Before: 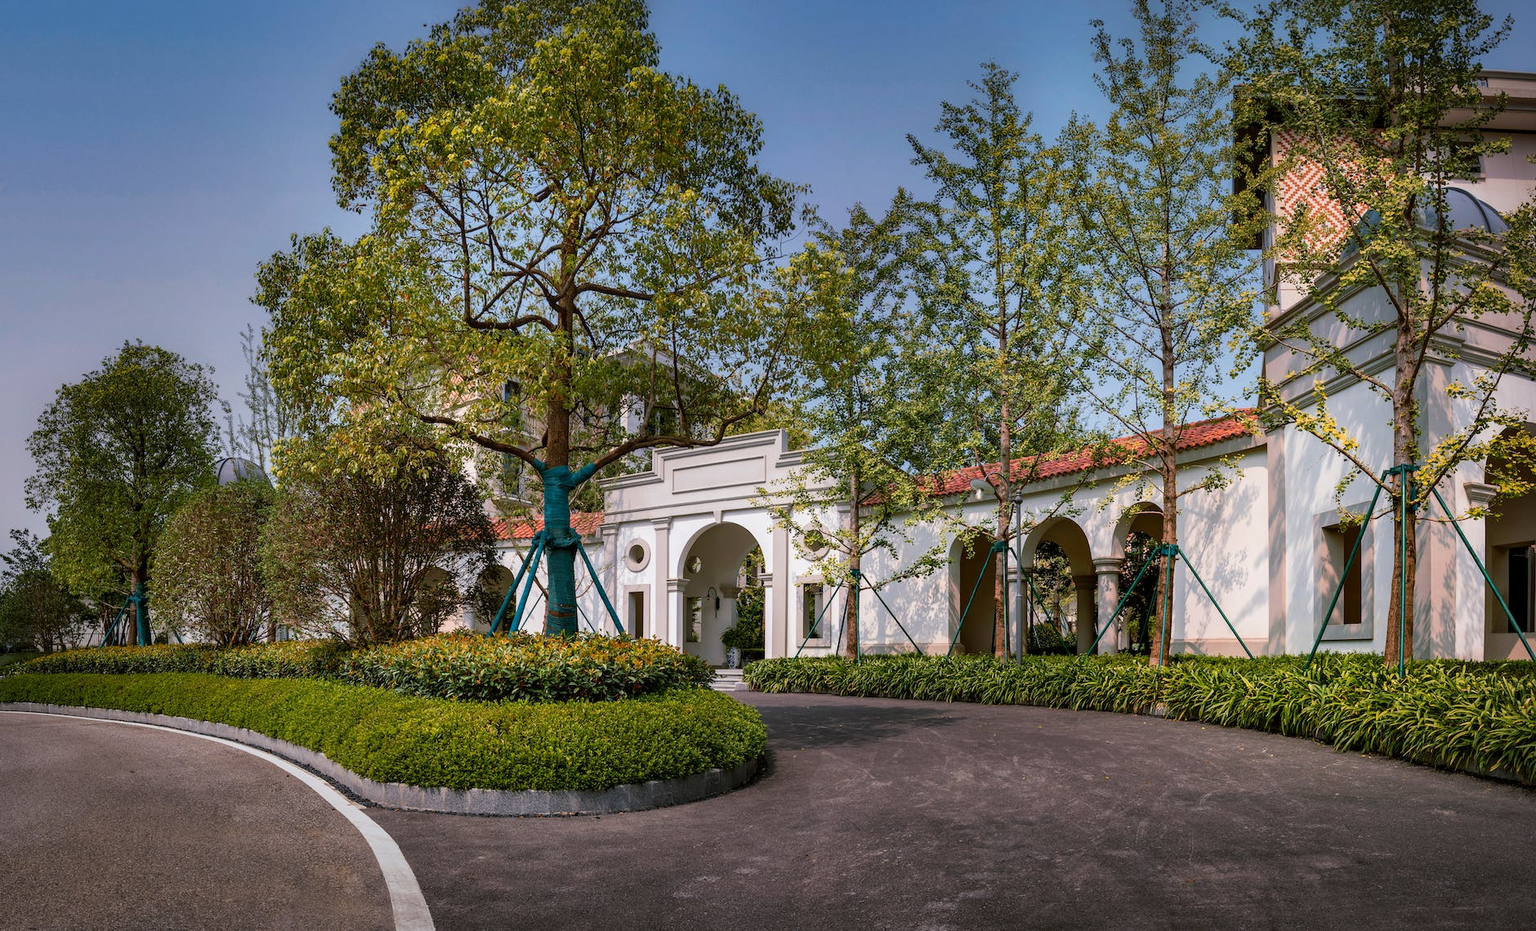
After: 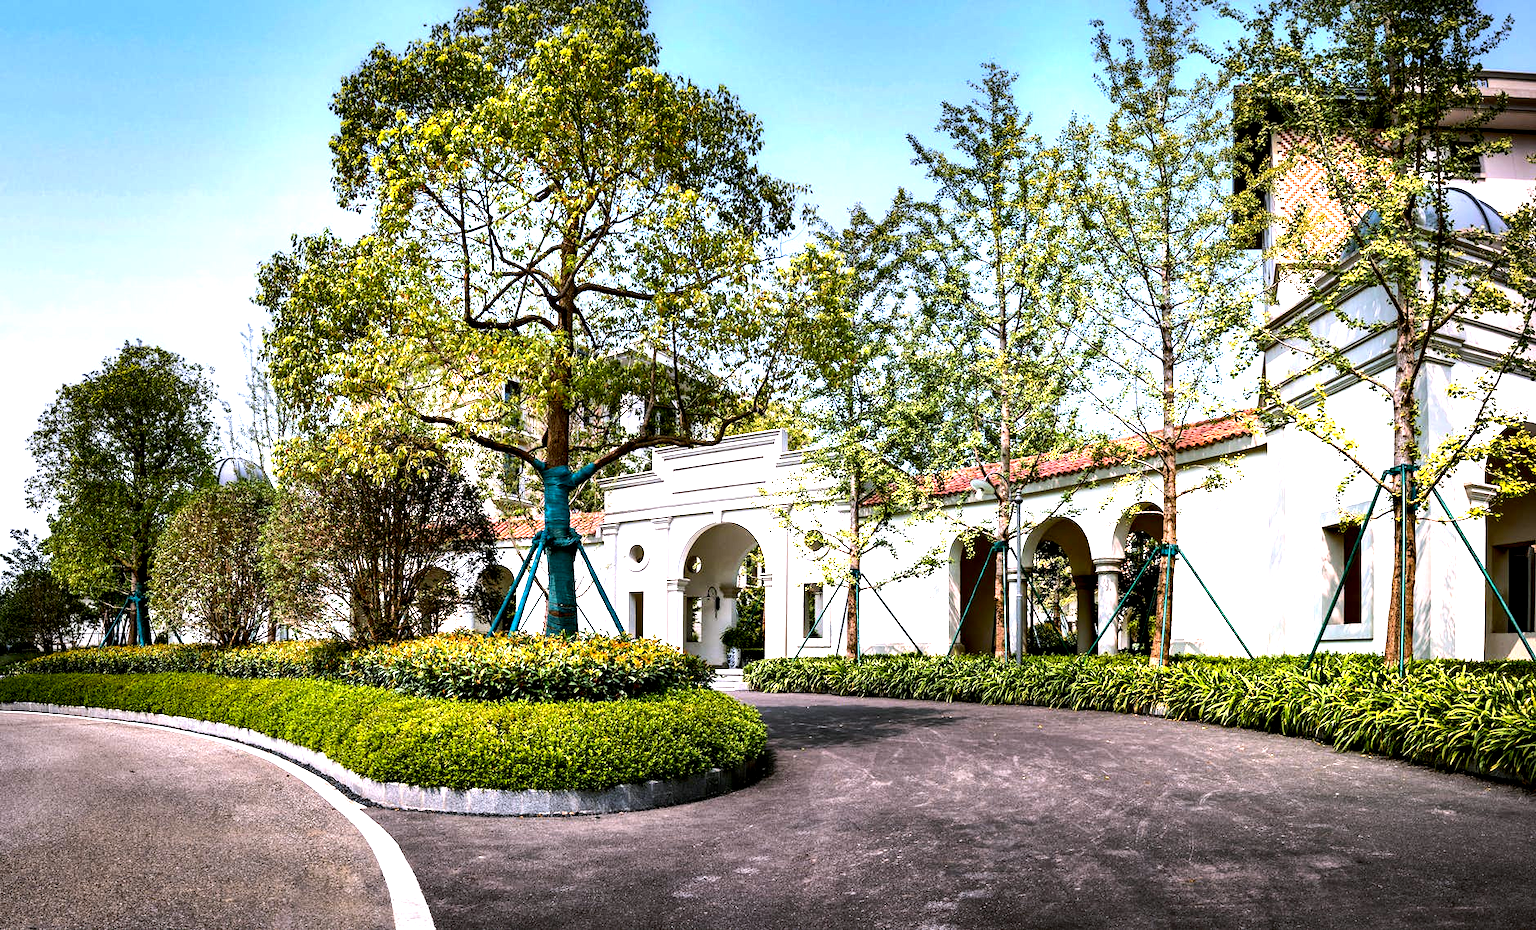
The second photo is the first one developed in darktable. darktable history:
white balance: red 0.976, blue 1.04
exposure: black level correction 0.008, exposure 0.979 EV, compensate highlight preservation false
tone equalizer: -8 EV -1.08 EV, -7 EV -1.01 EV, -6 EV -0.867 EV, -5 EV -0.578 EV, -3 EV 0.578 EV, -2 EV 0.867 EV, -1 EV 1.01 EV, +0 EV 1.08 EV, edges refinement/feathering 500, mask exposure compensation -1.57 EV, preserve details no
